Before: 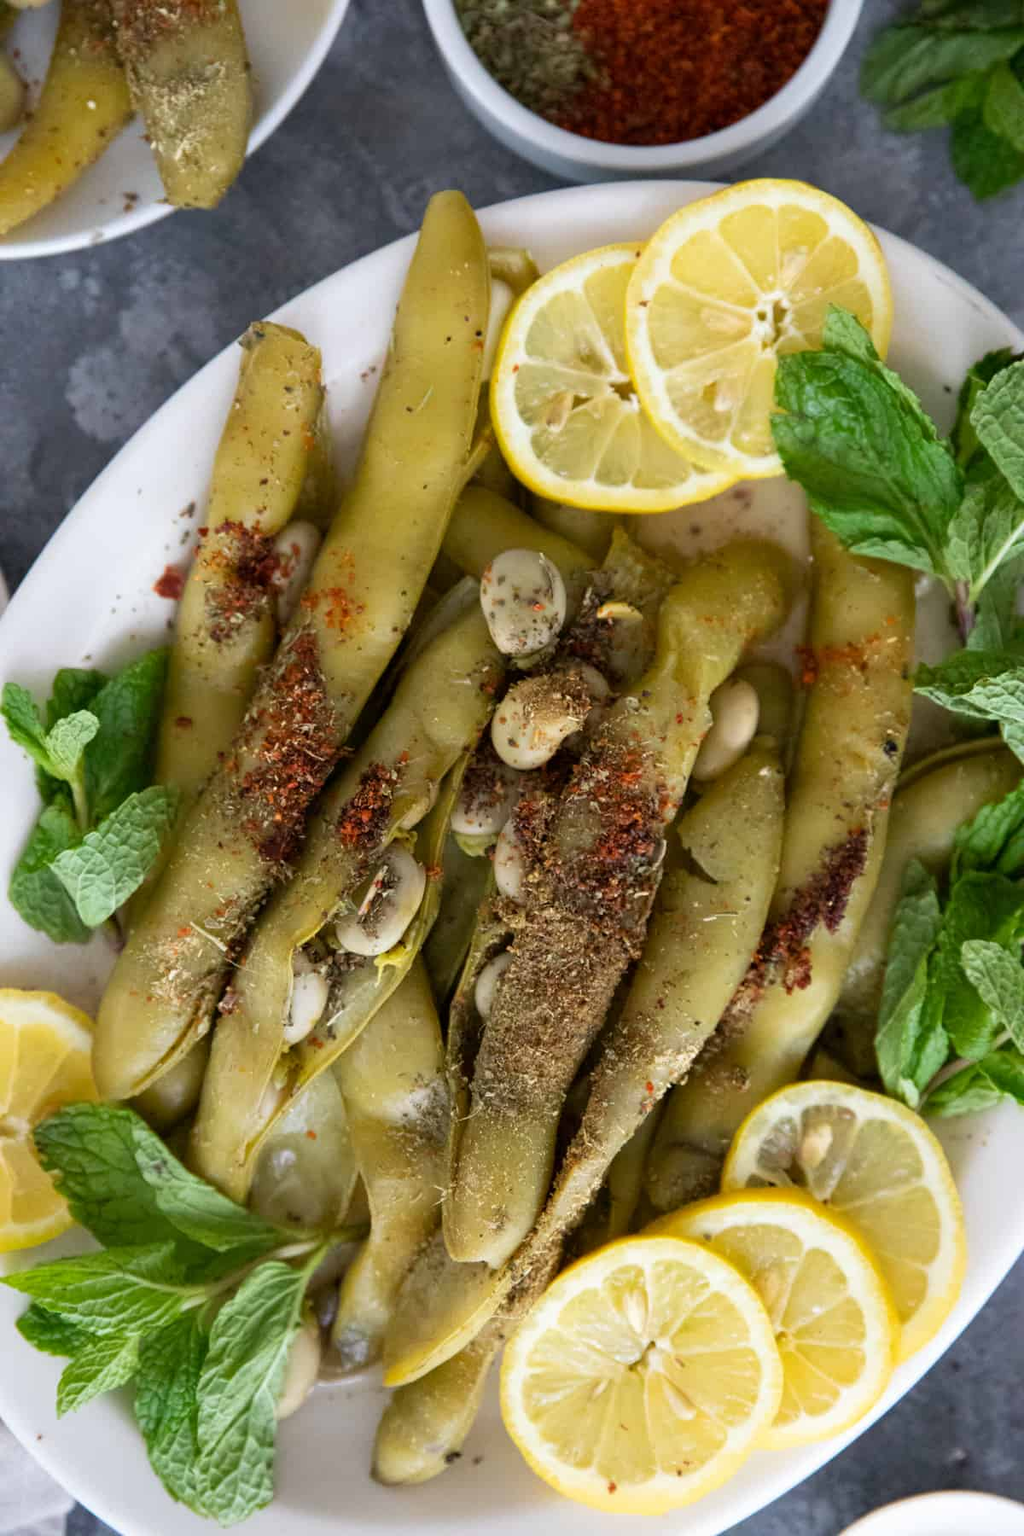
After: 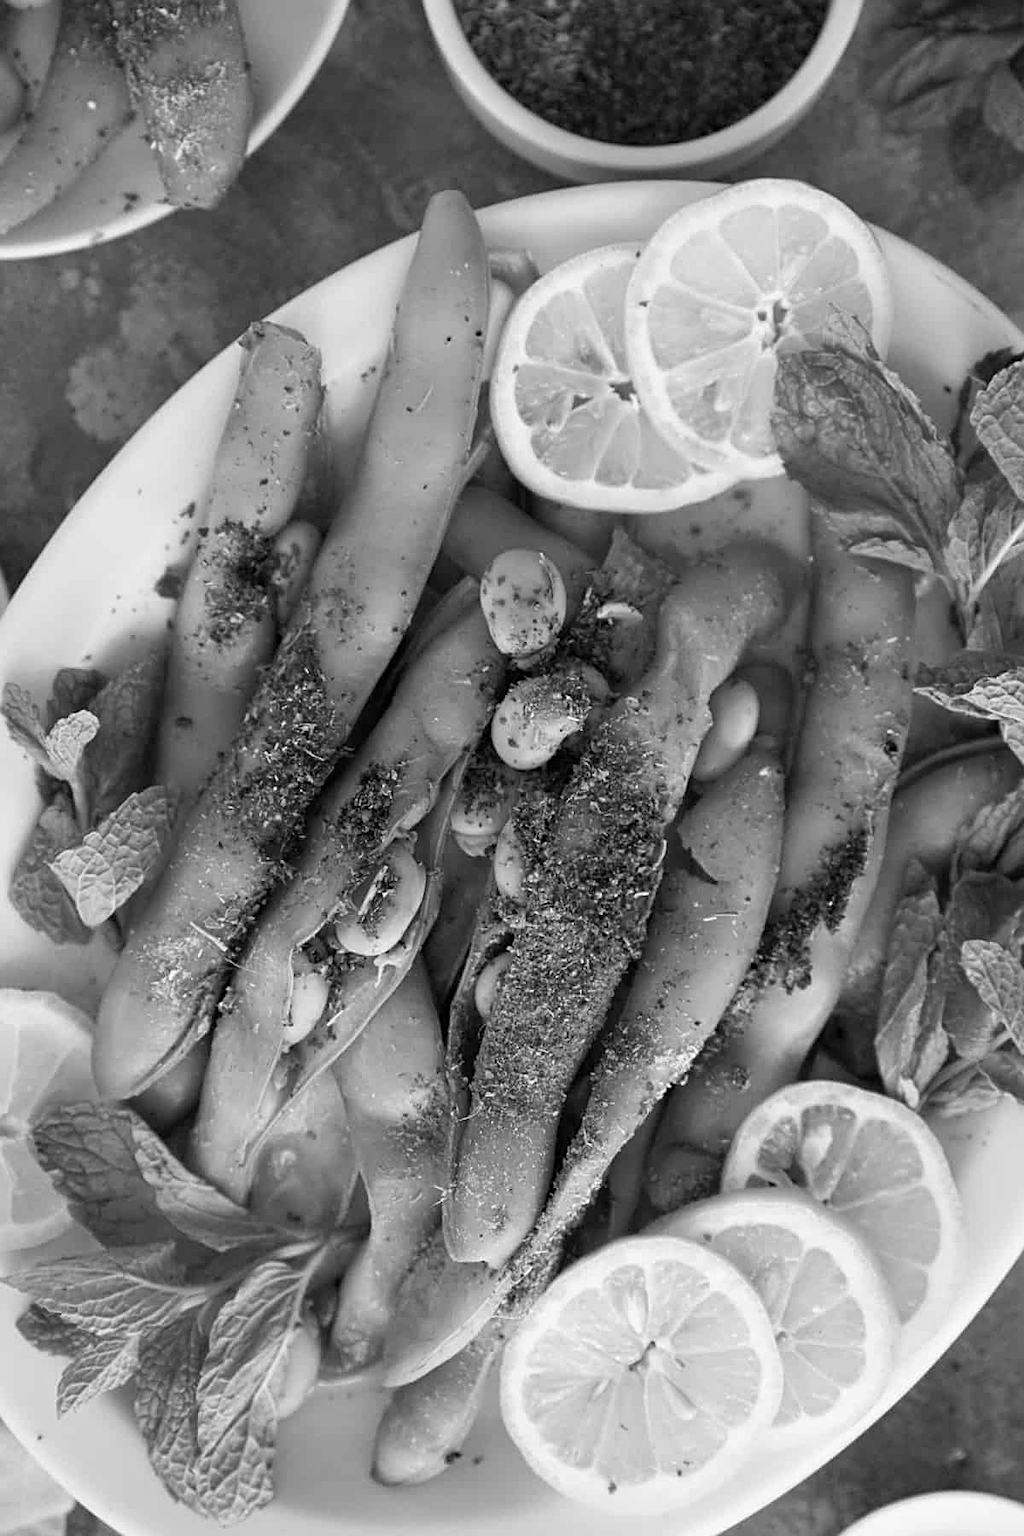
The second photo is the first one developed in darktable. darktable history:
monochrome: a 32, b 64, size 2.3
sharpen: on, module defaults
white balance: red 1.004, blue 1.096
